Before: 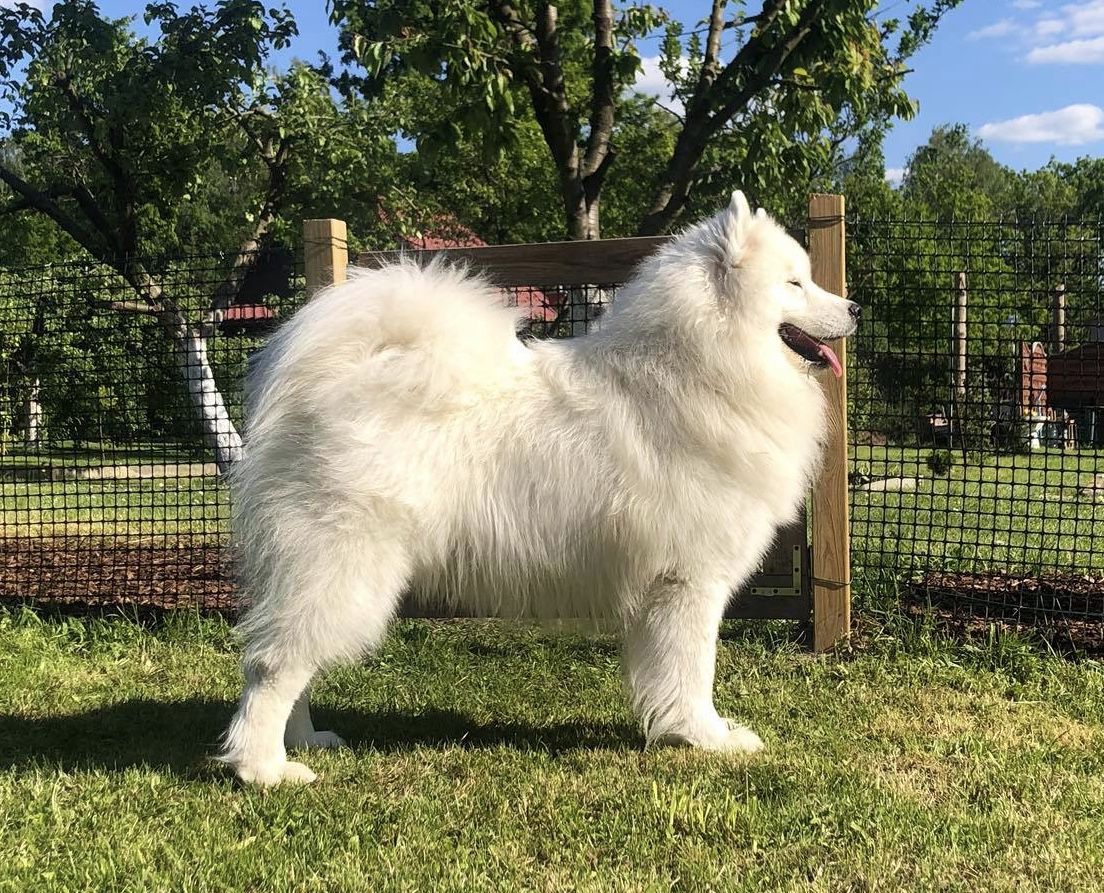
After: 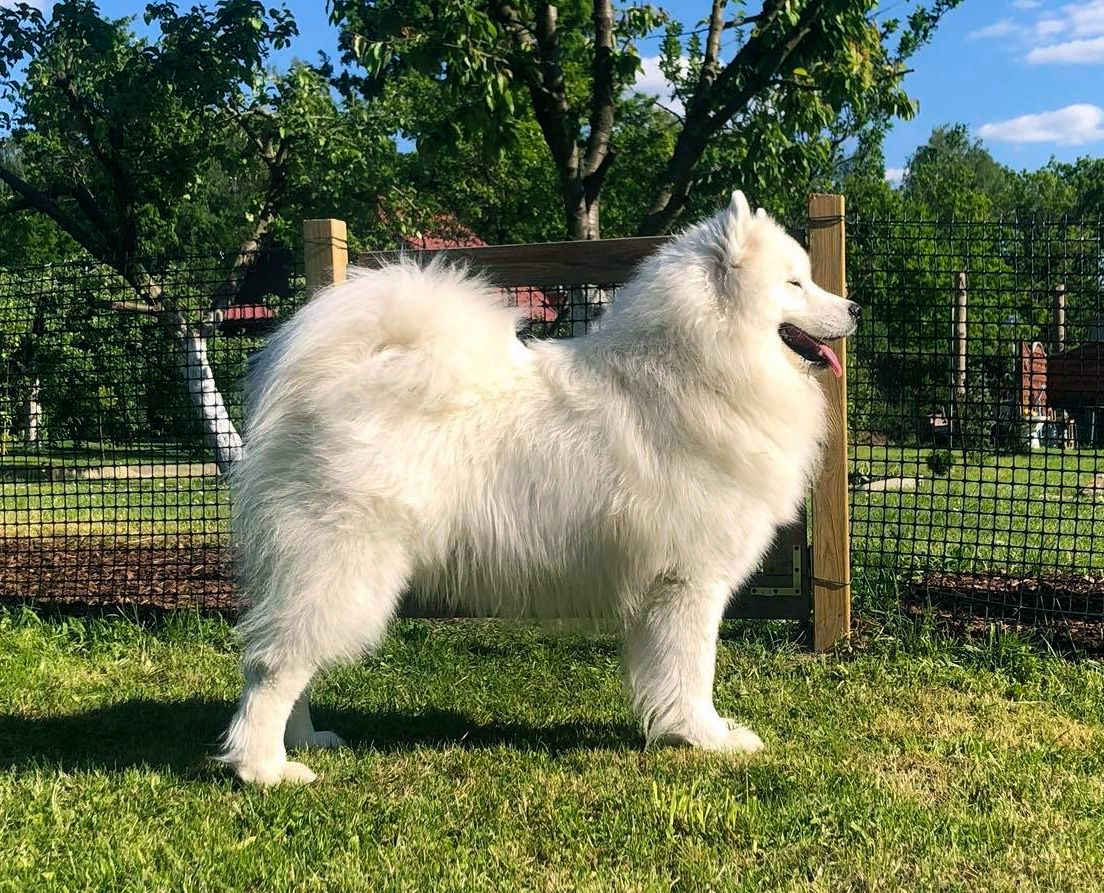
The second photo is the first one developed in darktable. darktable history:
color balance rgb: power › luminance -7.718%, power › chroma 1.091%, power › hue 215.98°, highlights gain › chroma 0.167%, highlights gain › hue 332.38°, perceptual saturation grading › global saturation 0.965%, global vibrance 20%
